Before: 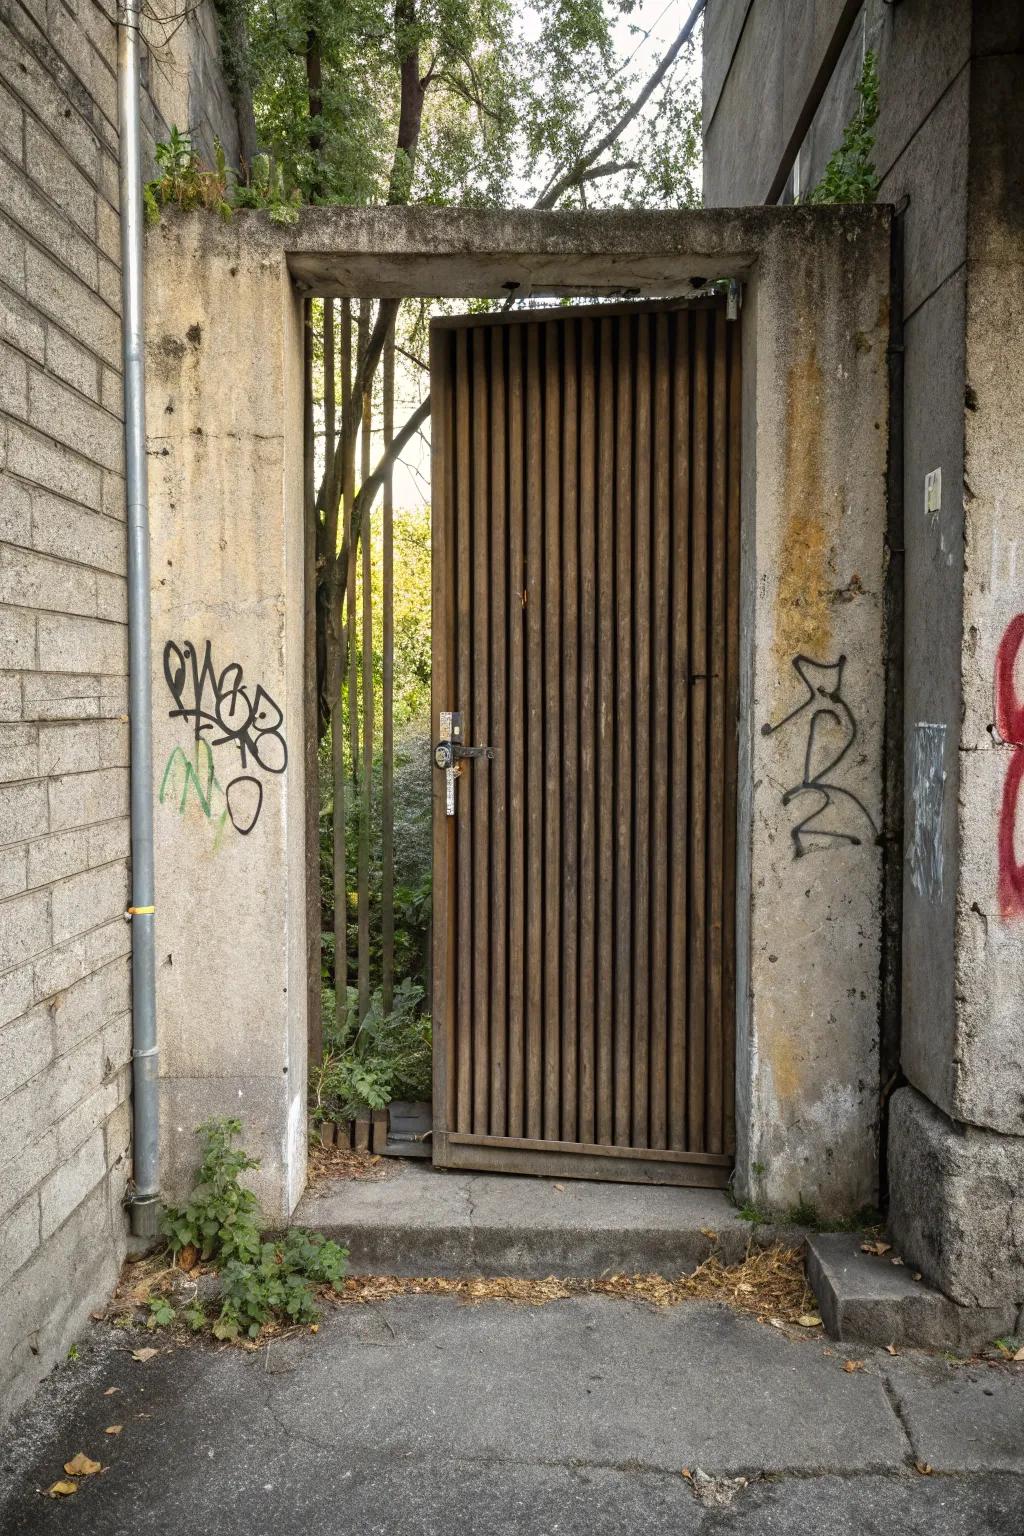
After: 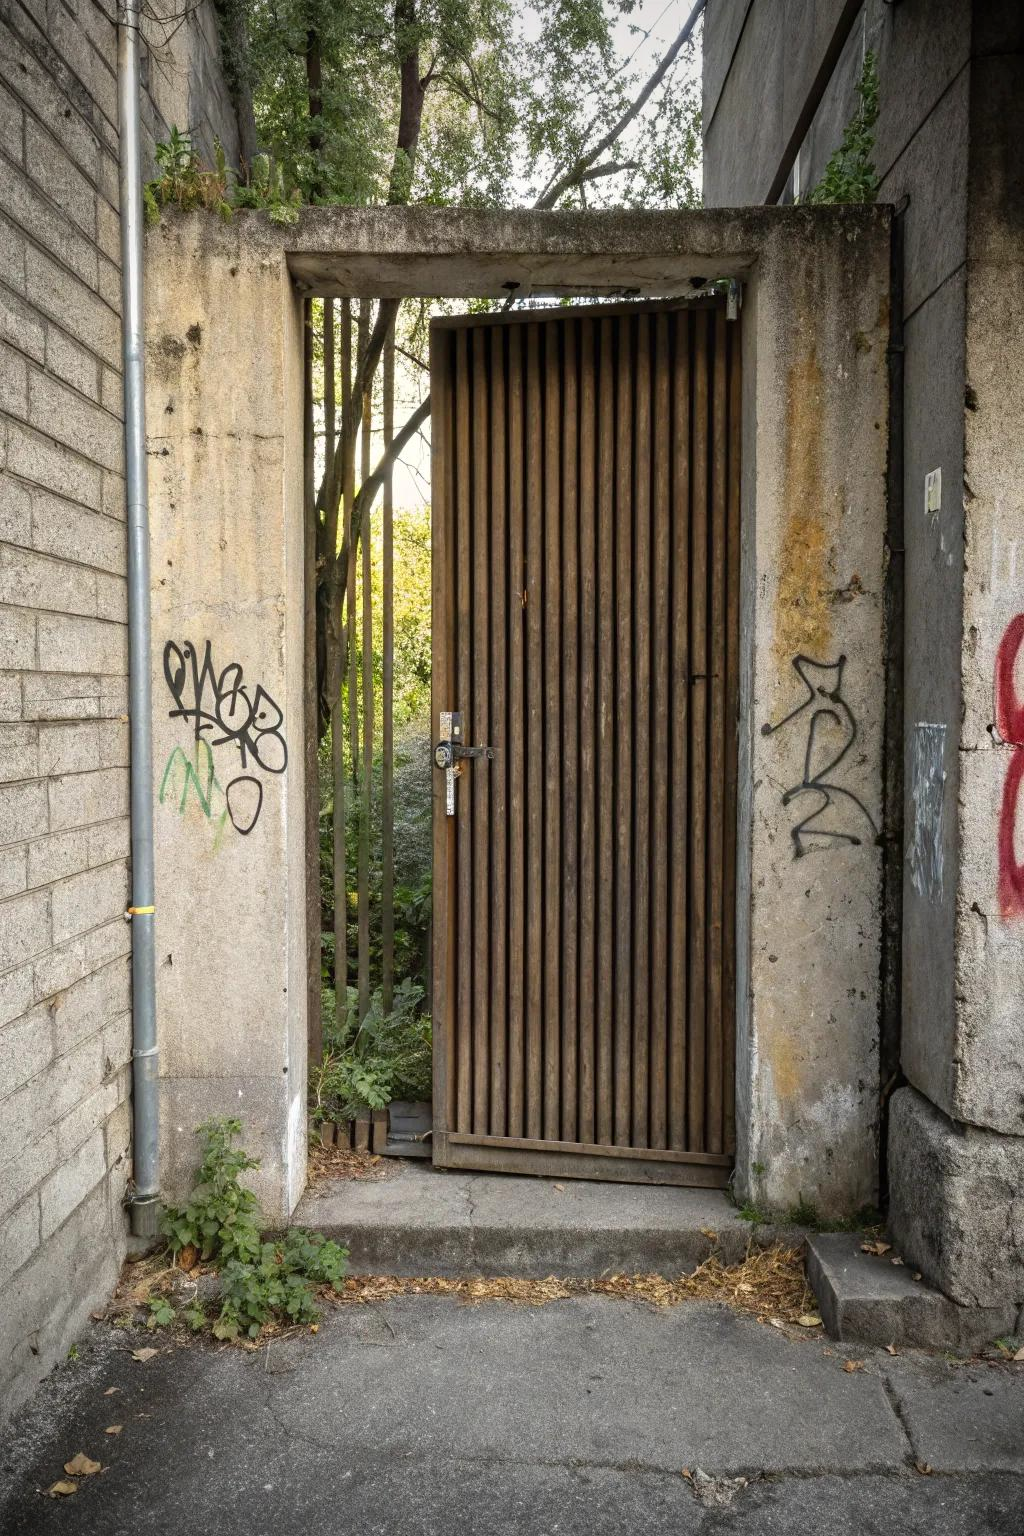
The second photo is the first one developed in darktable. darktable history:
vignetting: fall-off start 74.71%, fall-off radius 66.09%, brightness -0.575
